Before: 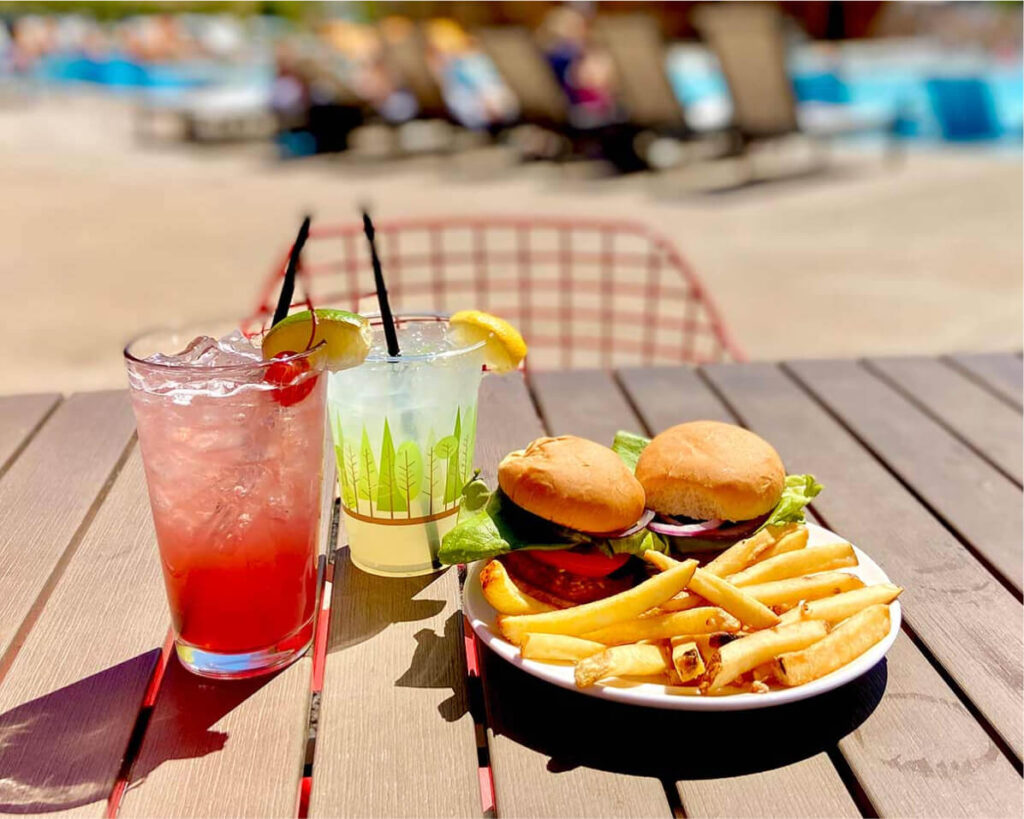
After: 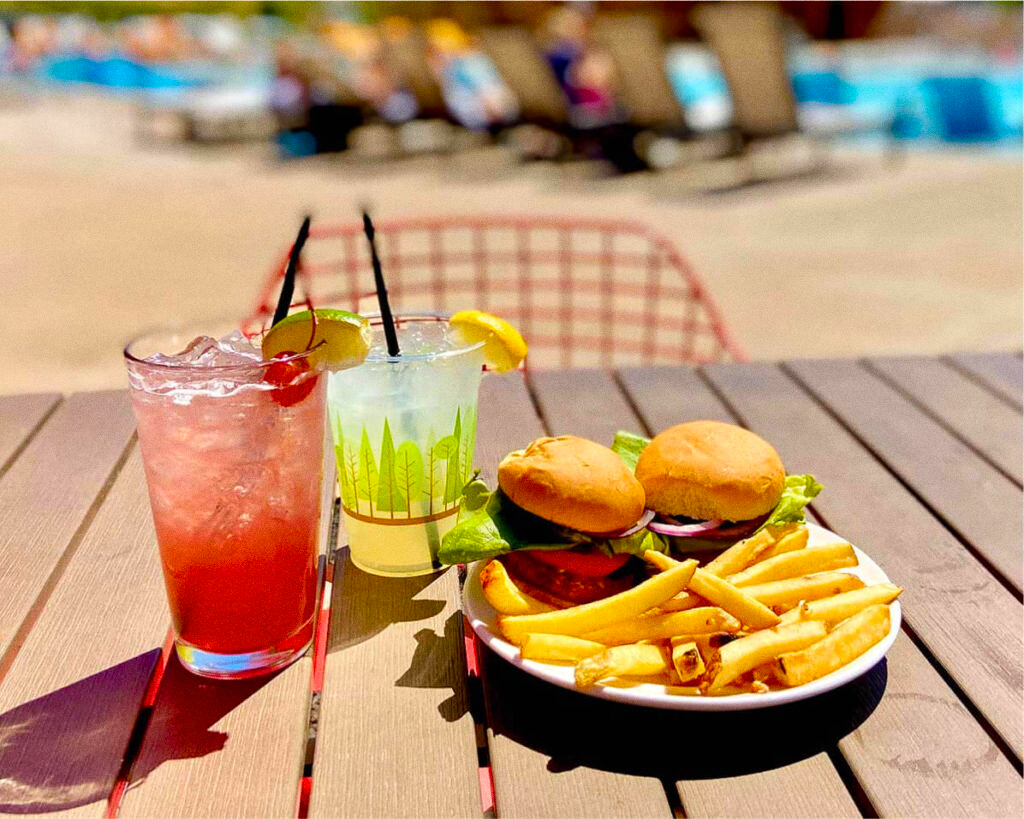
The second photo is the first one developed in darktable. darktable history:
tone equalizer: on, module defaults
color balance rgb: perceptual saturation grading › global saturation 20%, global vibrance 20%
grain: on, module defaults
